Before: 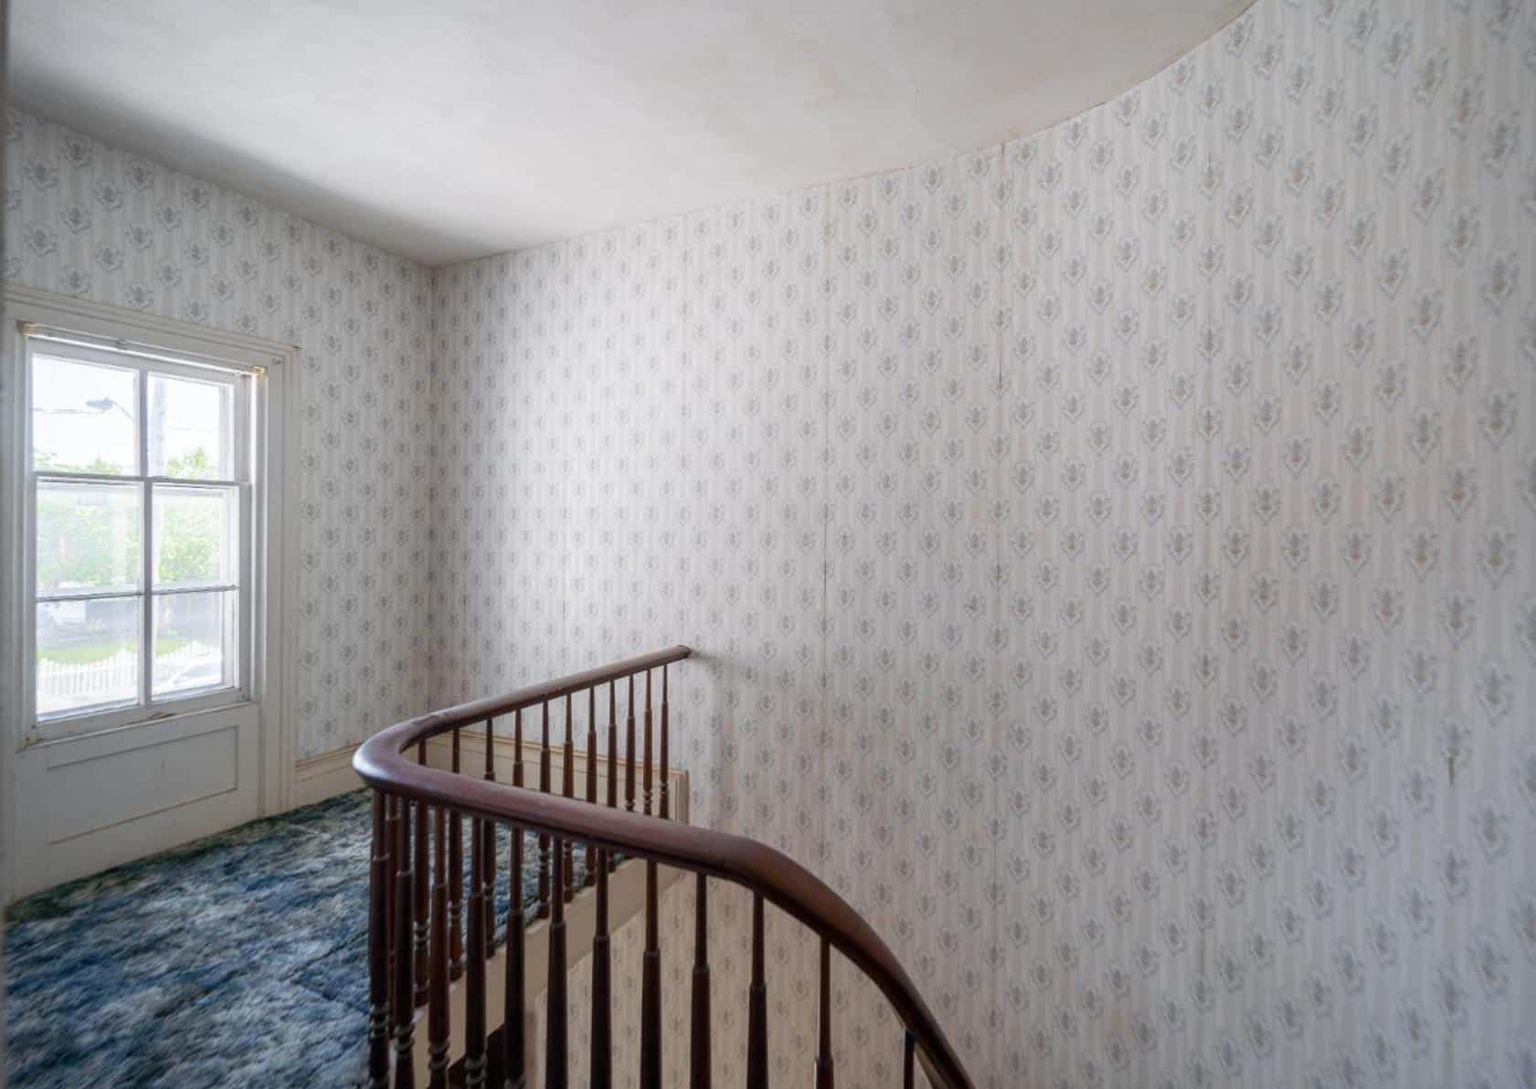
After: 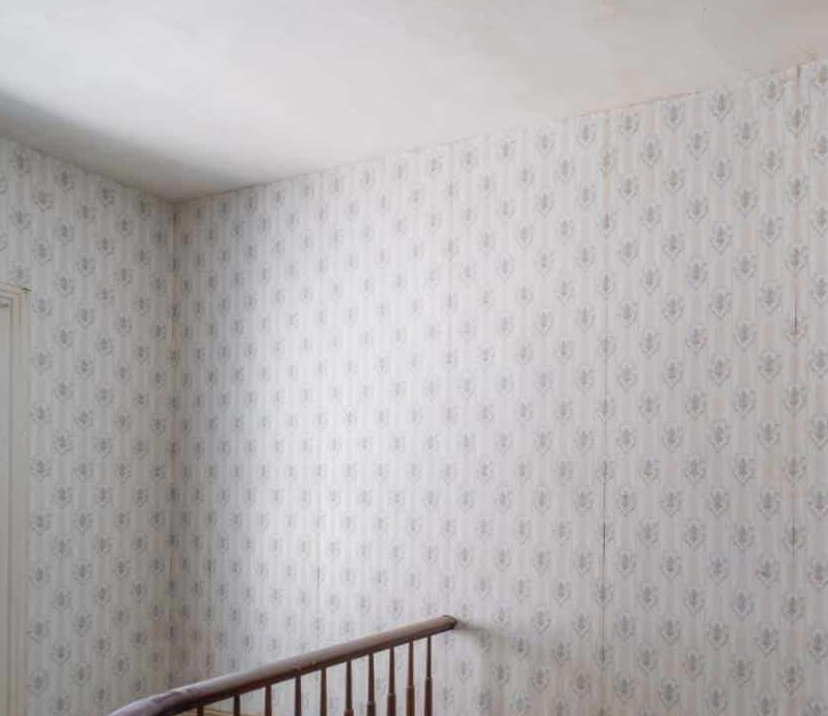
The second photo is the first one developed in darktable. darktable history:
crop: left 17.835%, top 7.675%, right 32.881%, bottom 32.213%
color correction: saturation 1.11
